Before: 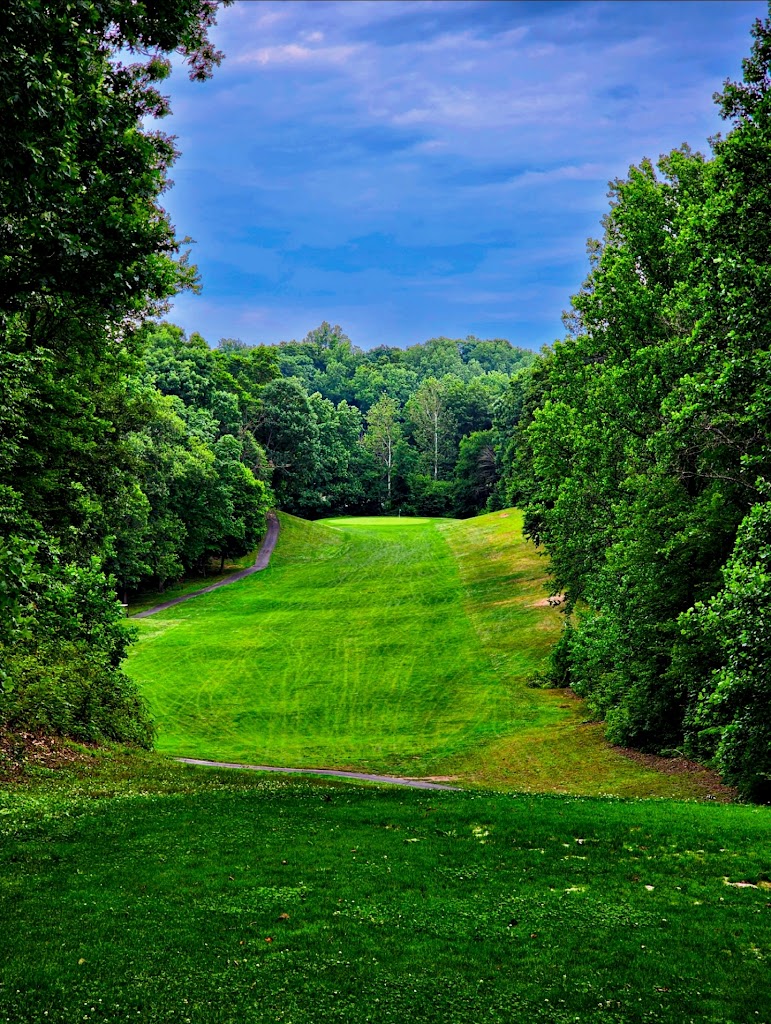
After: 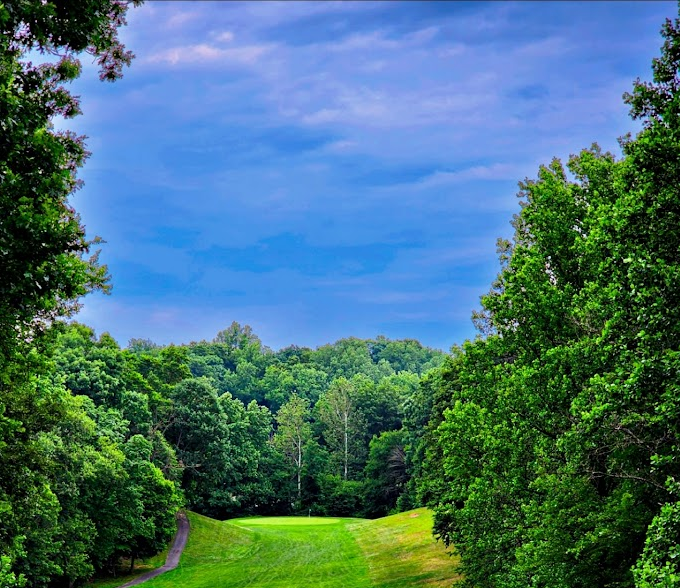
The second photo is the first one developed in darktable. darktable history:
crop and rotate: left 11.714%, bottom 42.573%
